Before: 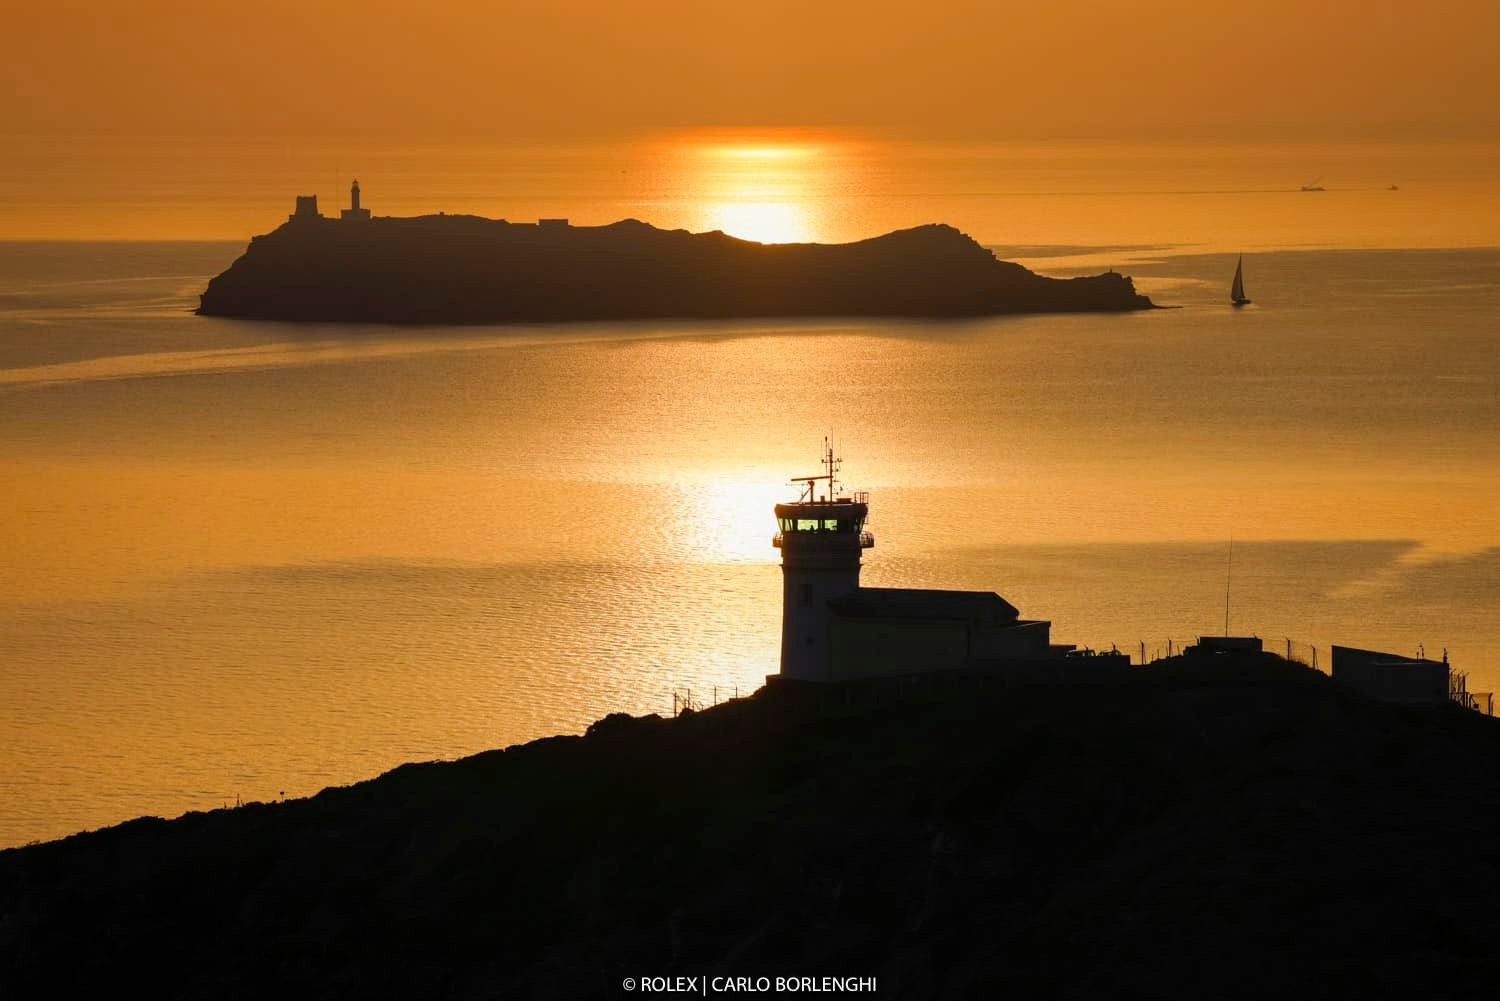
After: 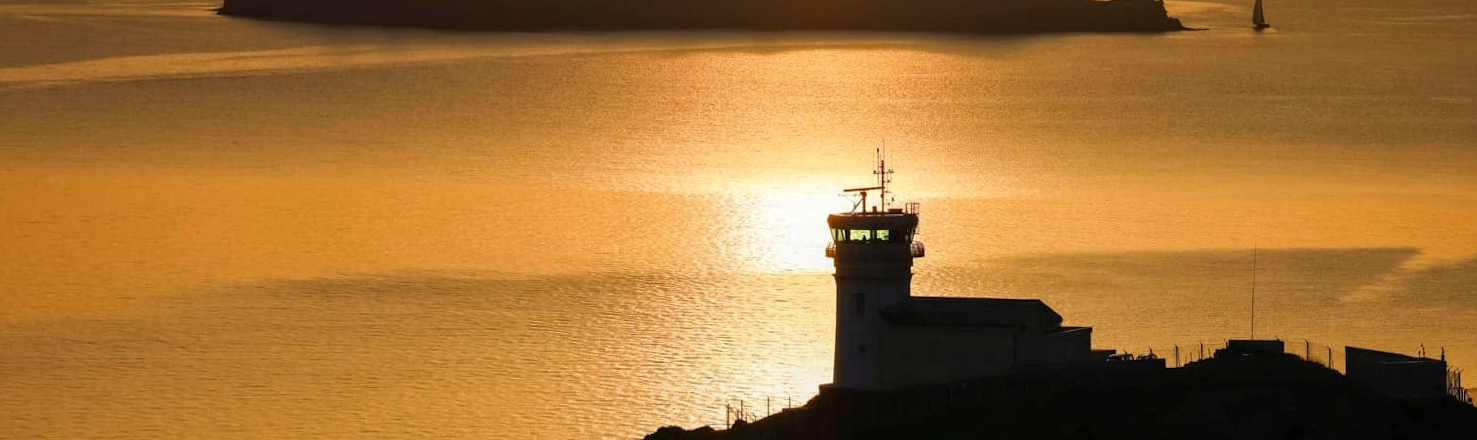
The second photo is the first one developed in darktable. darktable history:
rotate and perspective: rotation -0.013°, lens shift (vertical) -0.027, lens shift (horizontal) 0.178, crop left 0.016, crop right 0.989, crop top 0.082, crop bottom 0.918
crop and rotate: top 26.056%, bottom 25.543%
local contrast: mode bilateral grid, contrast 20, coarseness 50, detail 120%, midtone range 0.2
